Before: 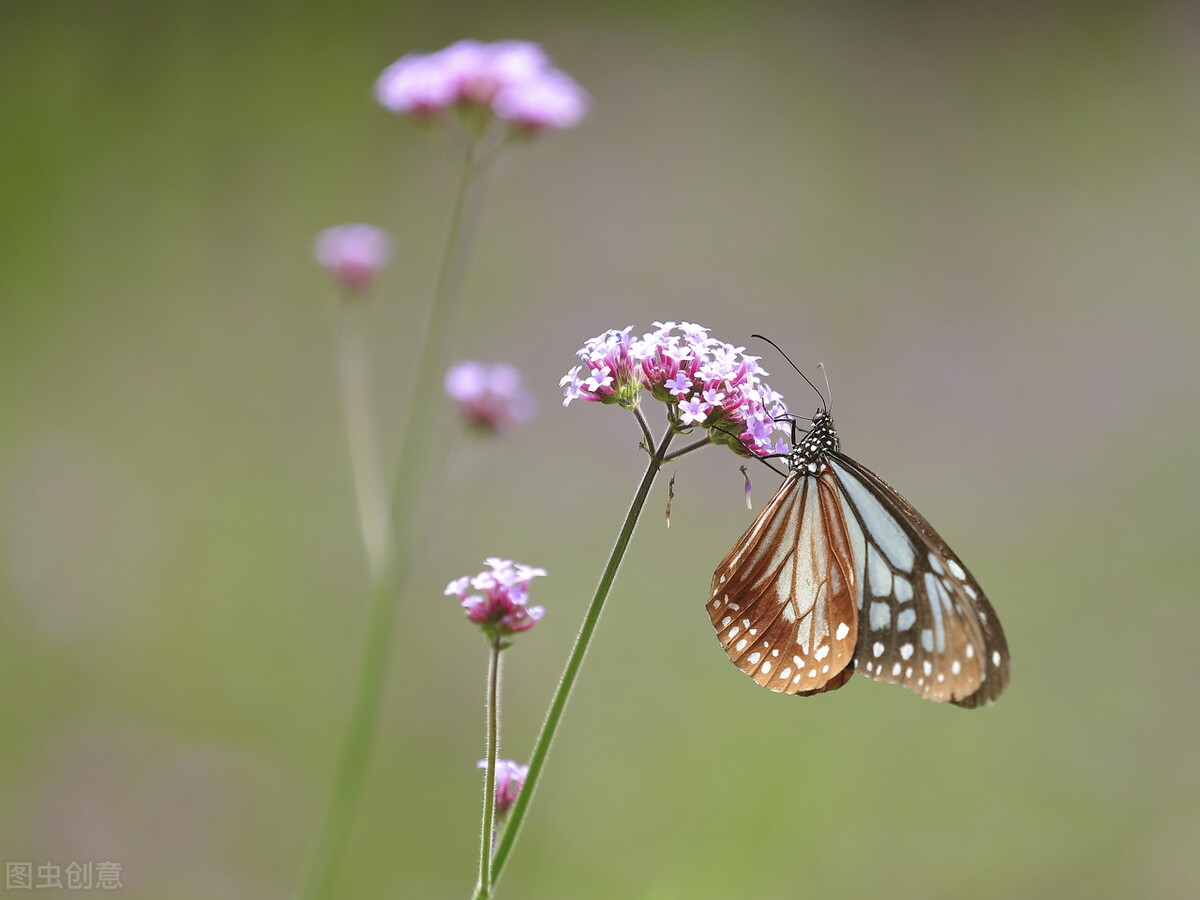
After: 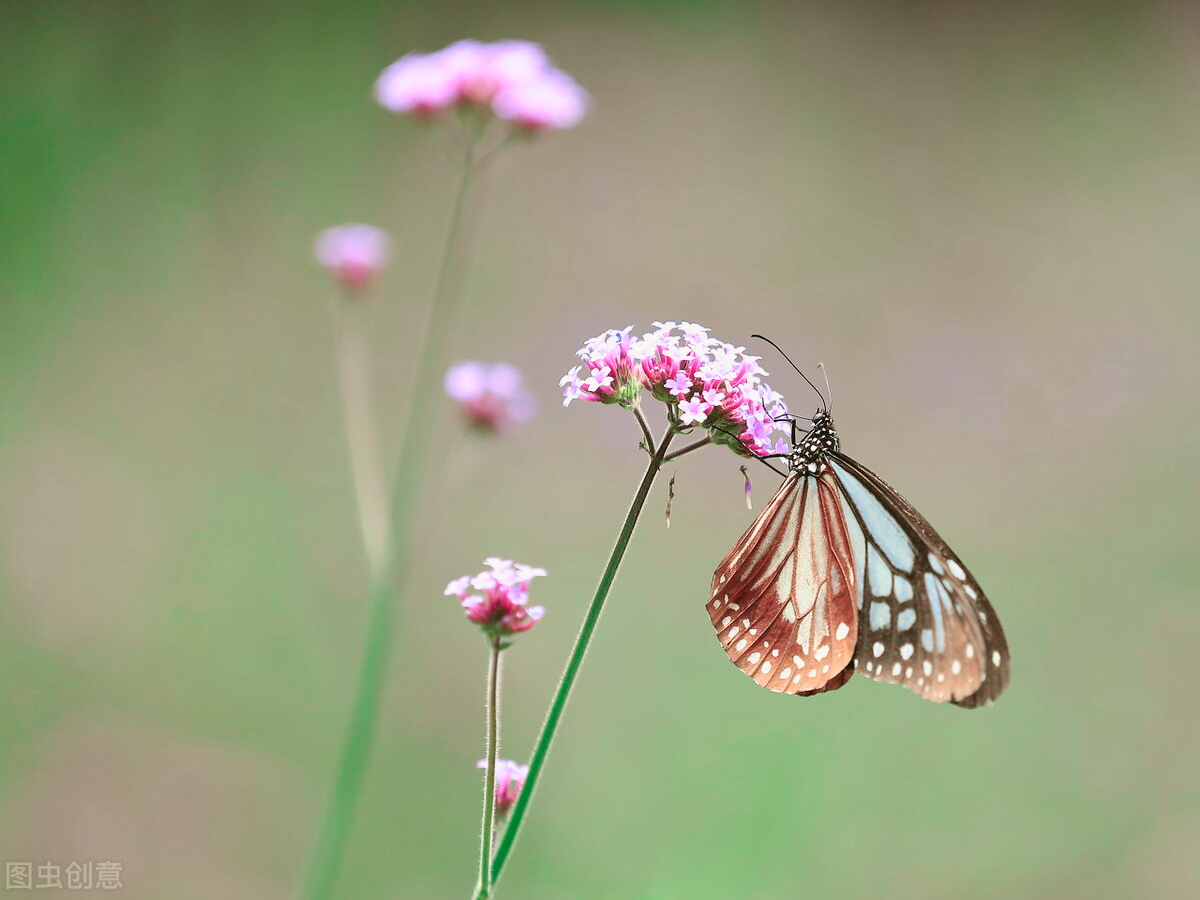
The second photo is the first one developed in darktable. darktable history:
tone curve: curves: ch0 [(0, 0.039) (0.104, 0.094) (0.285, 0.301) (0.689, 0.764) (0.89, 0.926) (0.994, 0.971)]; ch1 [(0, 0) (0.337, 0.249) (0.437, 0.411) (0.485, 0.487) (0.515, 0.514) (0.566, 0.563) (0.641, 0.655) (1, 1)]; ch2 [(0, 0) (0.314, 0.301) (0.421, 0.411) (0.502, 0.505) (0.528, 0.54) (0.557, 0.555) (0.612, 0.583) (0.722, 0.67) (1, 1)], color space Lab, independent channels, preserve colors none
